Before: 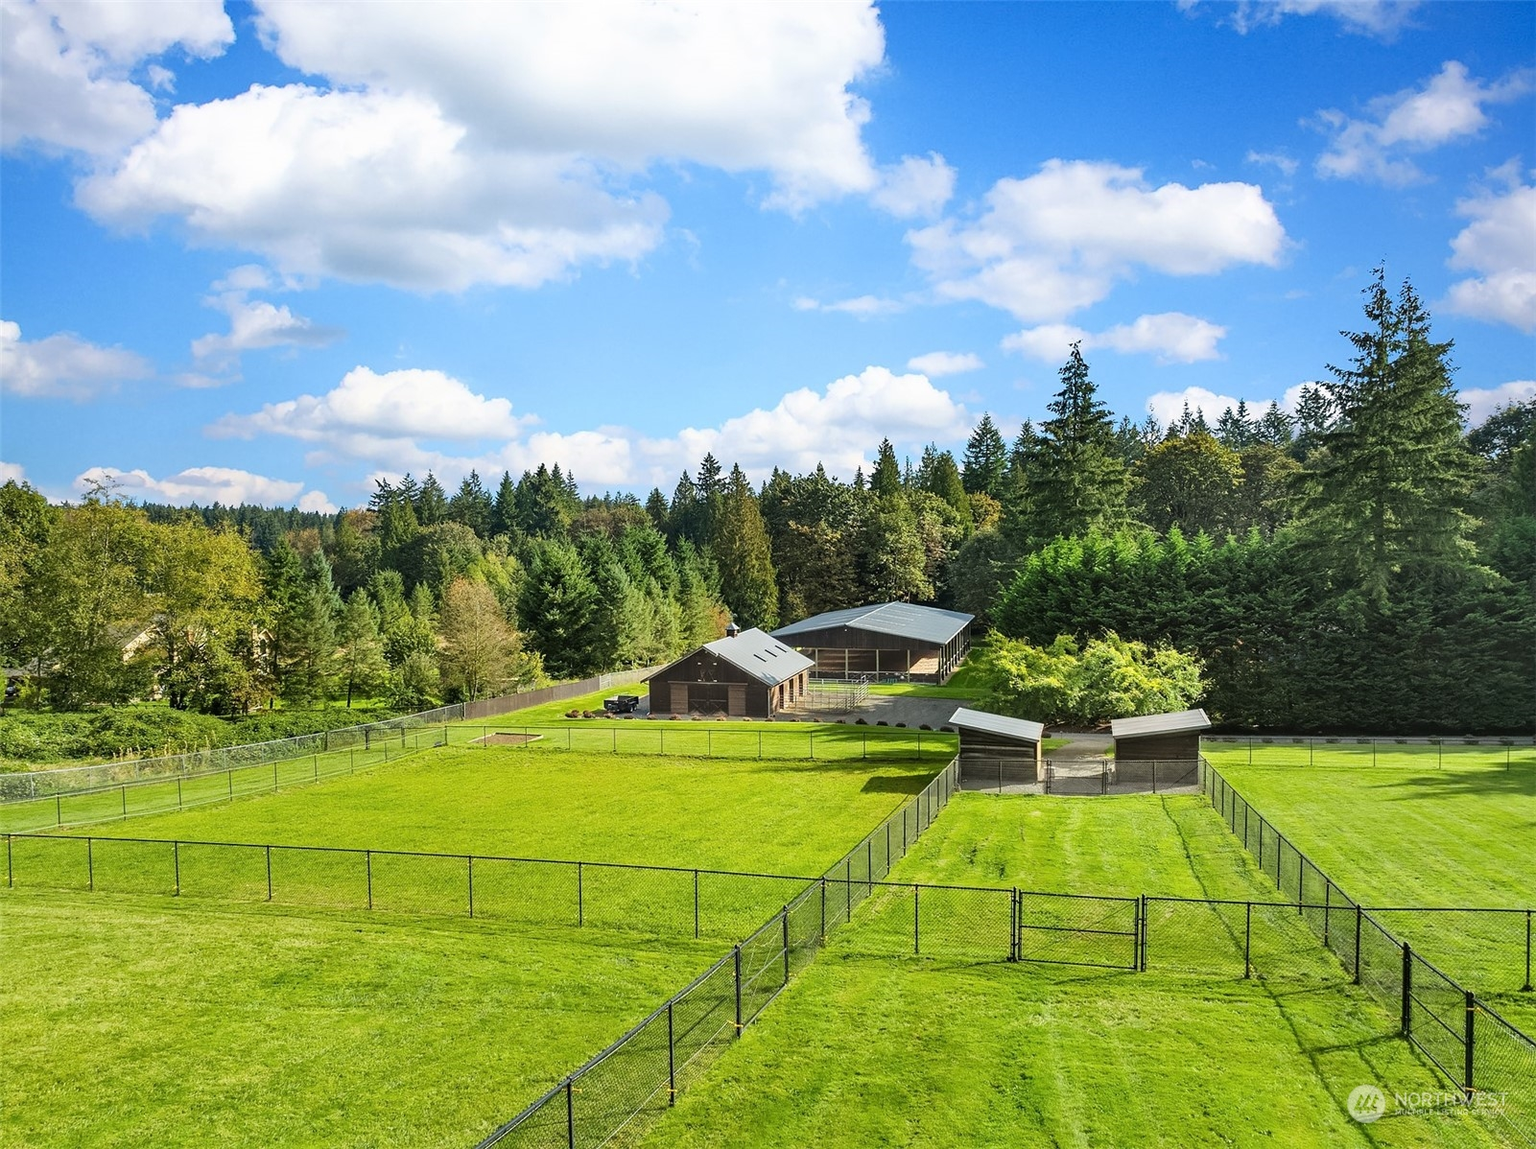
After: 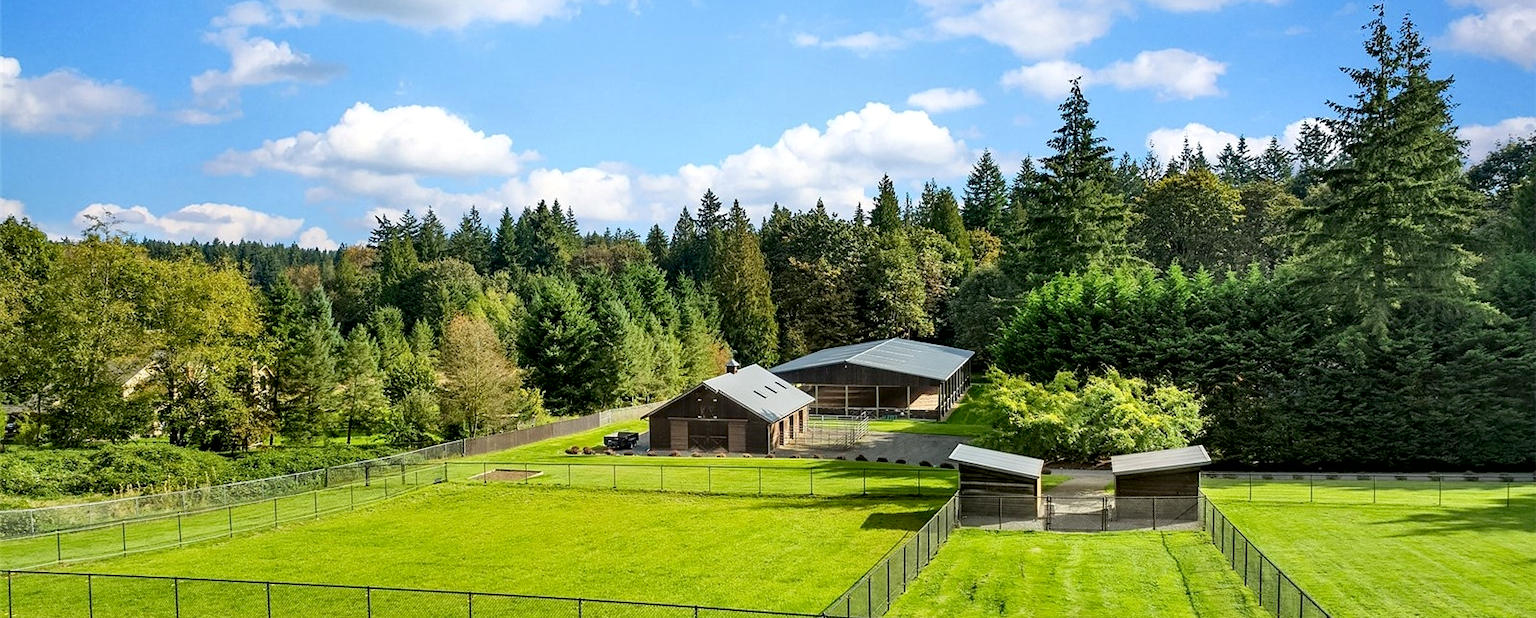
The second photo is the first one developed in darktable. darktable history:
tone equalizer: edges refinement/feathering 500, mask exposure compensation -1.57 EV, preserve details no
local contrast: mode bilateral grid, contrast 19, coarseness 50, detail 119%, midtone range 0.2
exposure: black level correction 0.01, exposure 0.017 EV, compensate highlight preservation false
crop and rotate: top 22.959%, bottom 23.129%
